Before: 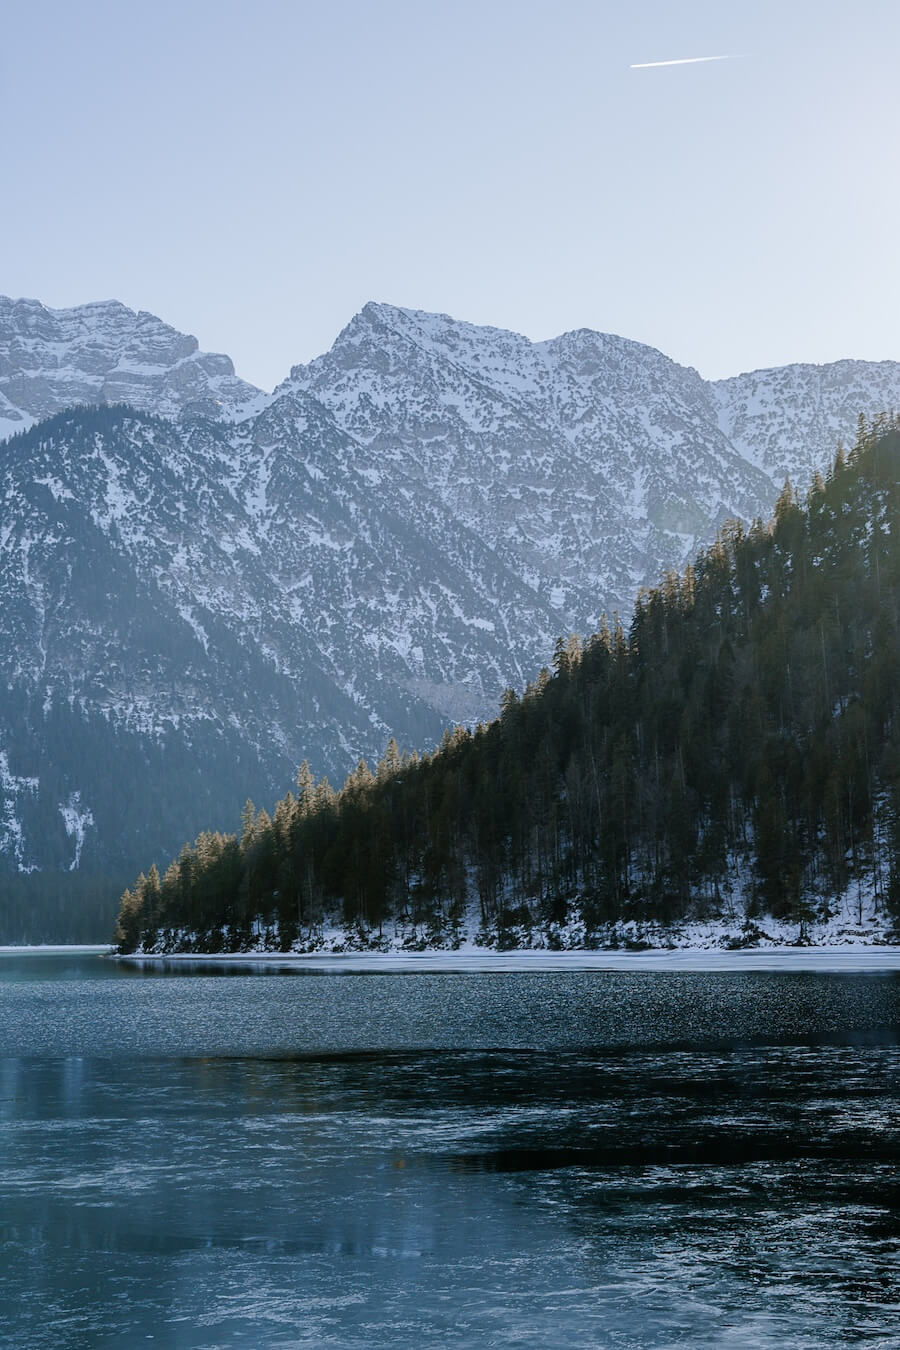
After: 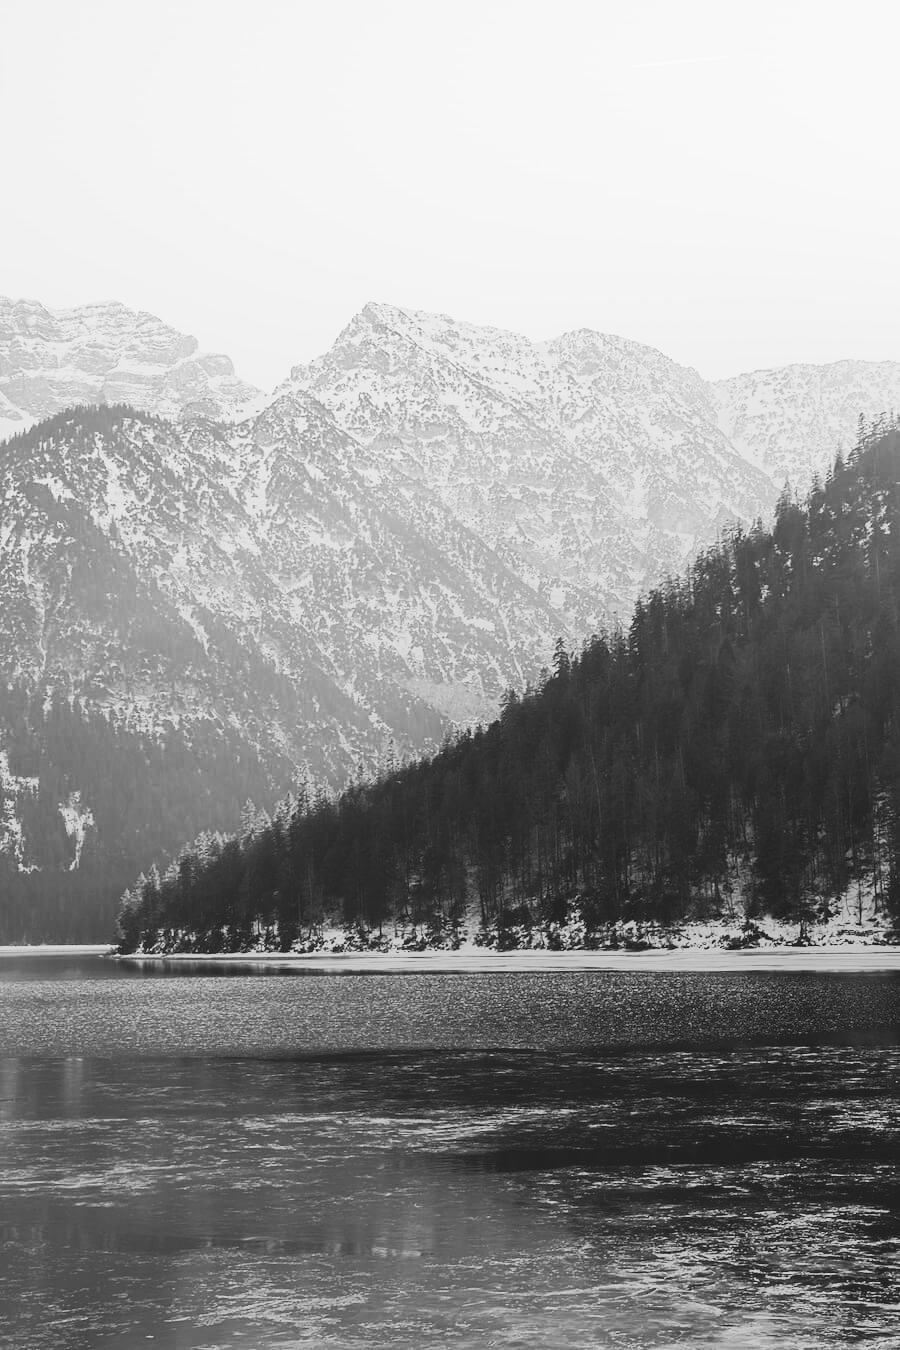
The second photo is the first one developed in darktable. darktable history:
contrast brightness saturation: contrast 0.53, brightness 0.47, saturation -1
local contrast: detail 70%
